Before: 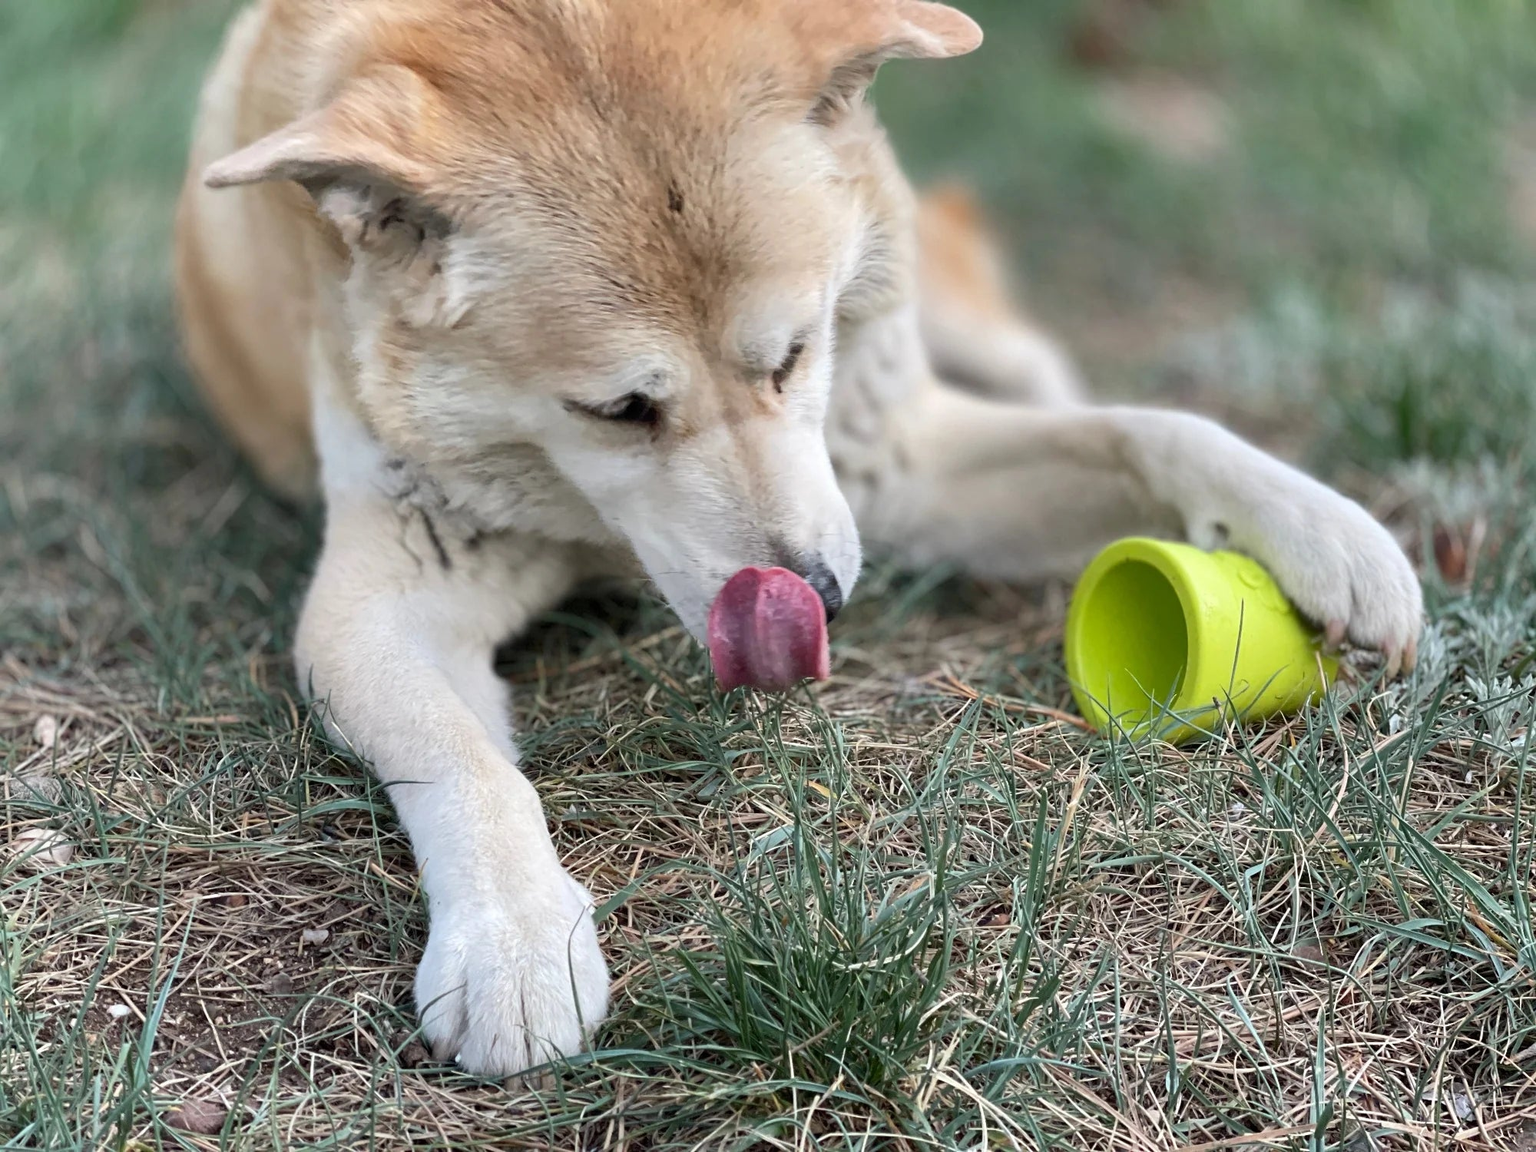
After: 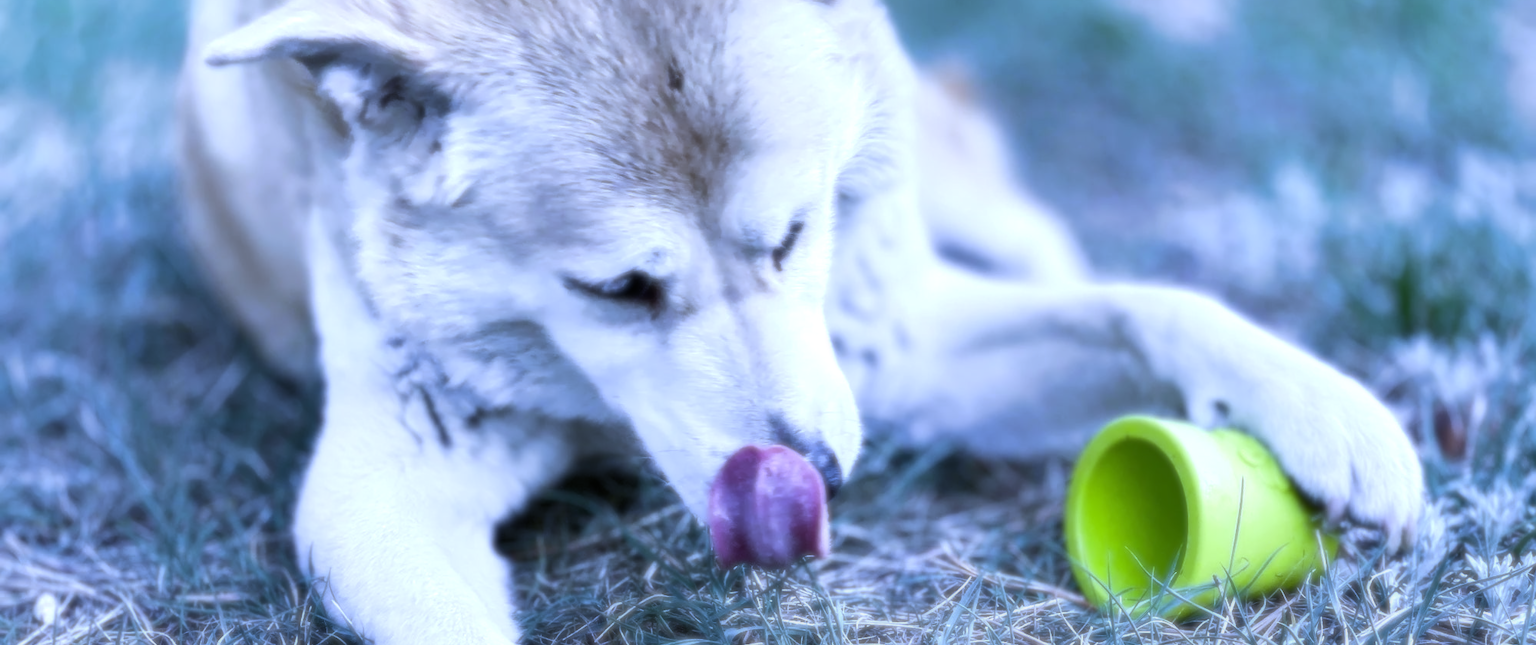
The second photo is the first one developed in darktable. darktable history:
velvia: strength 6%
white balance: red 0.766, blue 1.537
crop and rotate: top 10.605%, bottom 33.274%
tone equalizer: -8 EV -0.417 EV, -7 EV -0.389 EV, -6 EV -0.333 EV, -5 EV -0.222 EV, -3 EV 0.222 EV, -2 EV 0.333 EV, -1 EV 0.389 EV, +0 EV 0.417 EV, edges refinement/feathering 500, mask exposure compensation -1.57 EV, preserve details no
soften: size 8.67%, mix 49%
